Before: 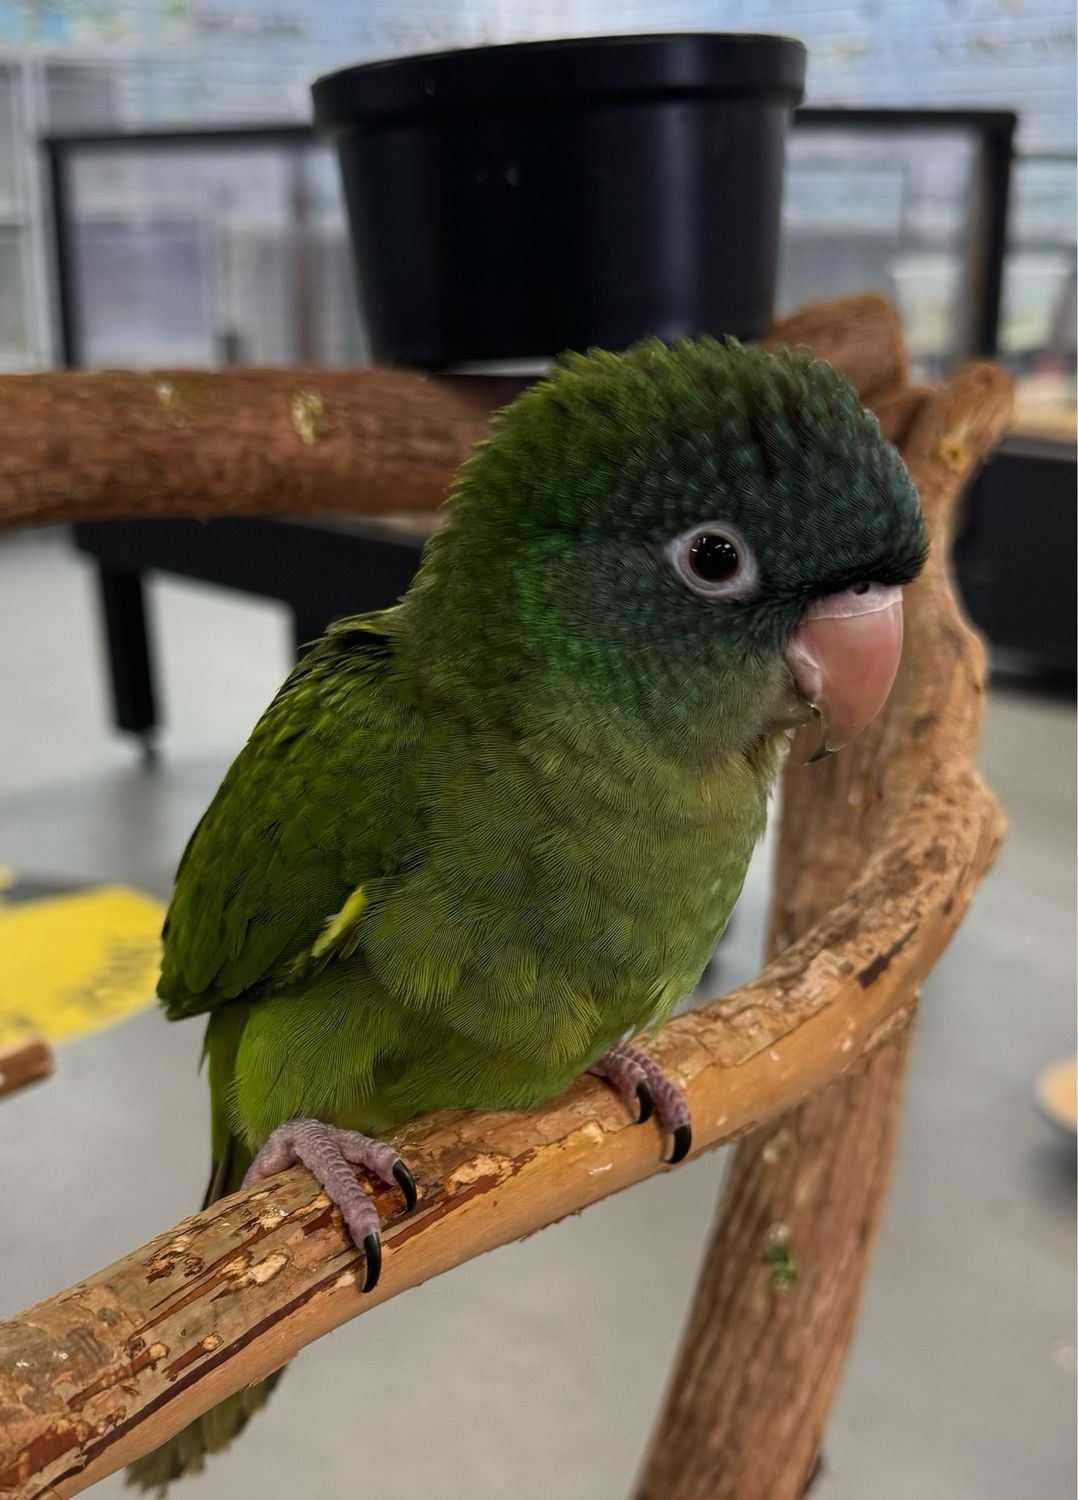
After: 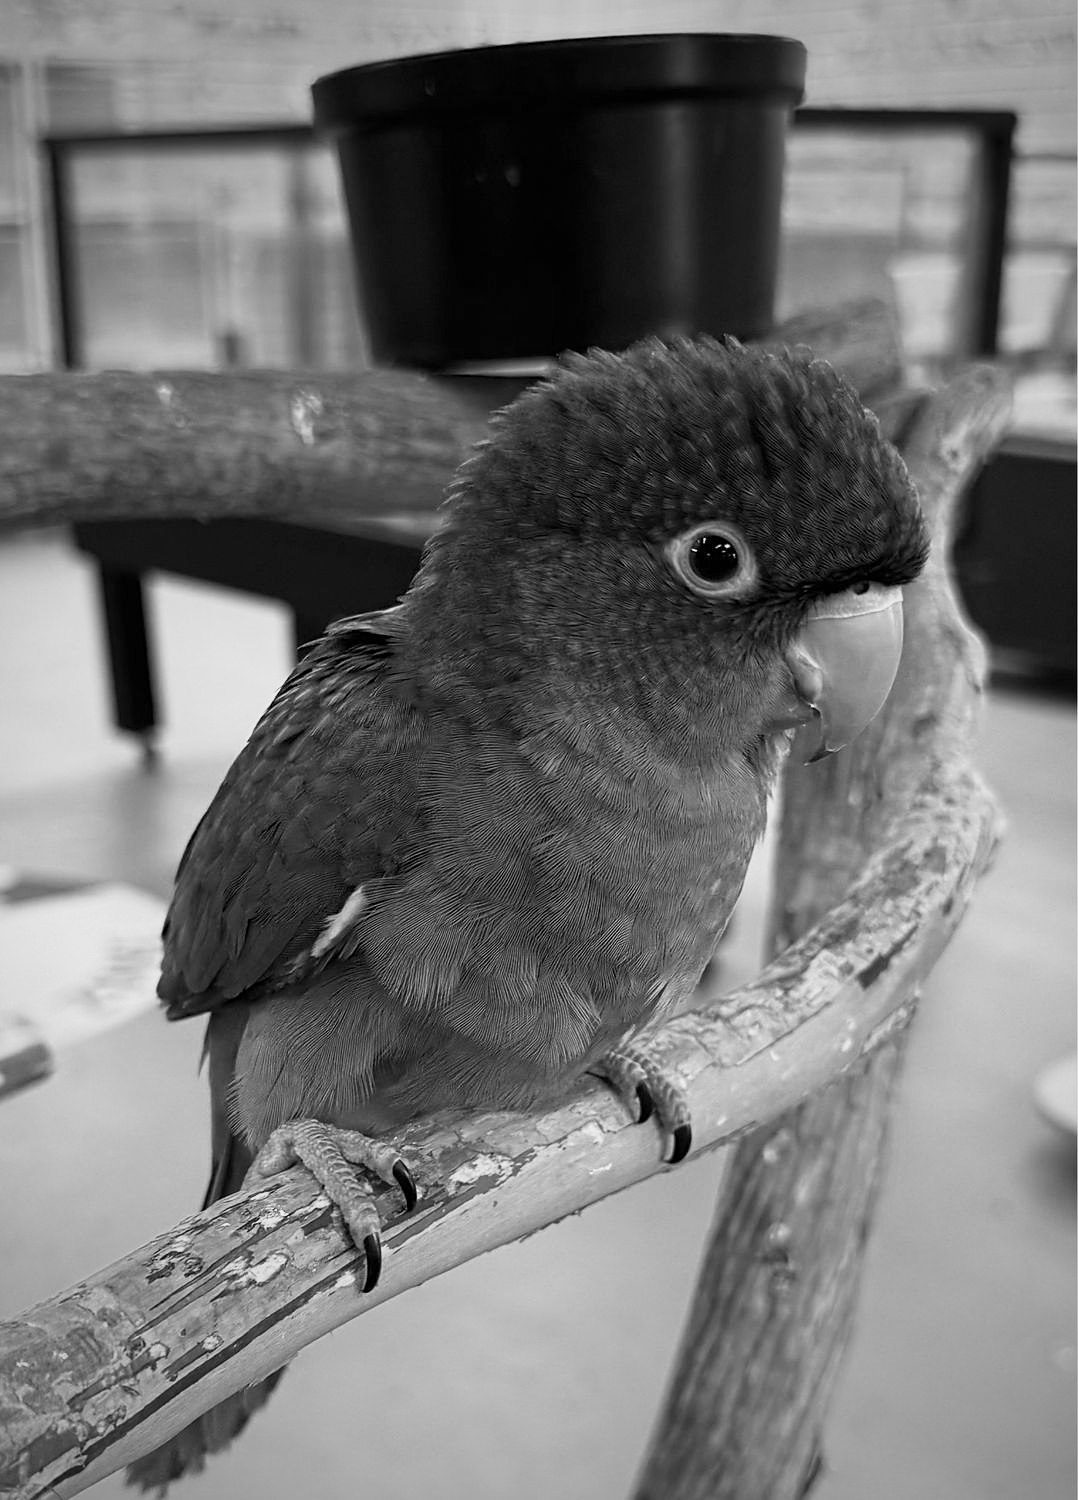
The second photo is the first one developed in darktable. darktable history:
white balance: emerald 1
sharpen: on, module defaults
base curve: curves: ch0 [(0, 0) (0.088, 0.125) (0.176, 0.251) (0.354, 0.501) (0.613, 0.749) (1, 0.877)], preserve colors none
vignetting: fall-off start 67.15%, brightness -0.442, saturation -0.691, width/height ratio 1.011, unbound false
color calibration: output gray [0.714, 0.278, 0, 0], illuminant same as pipeline (D50), adaptation none (bypass)
